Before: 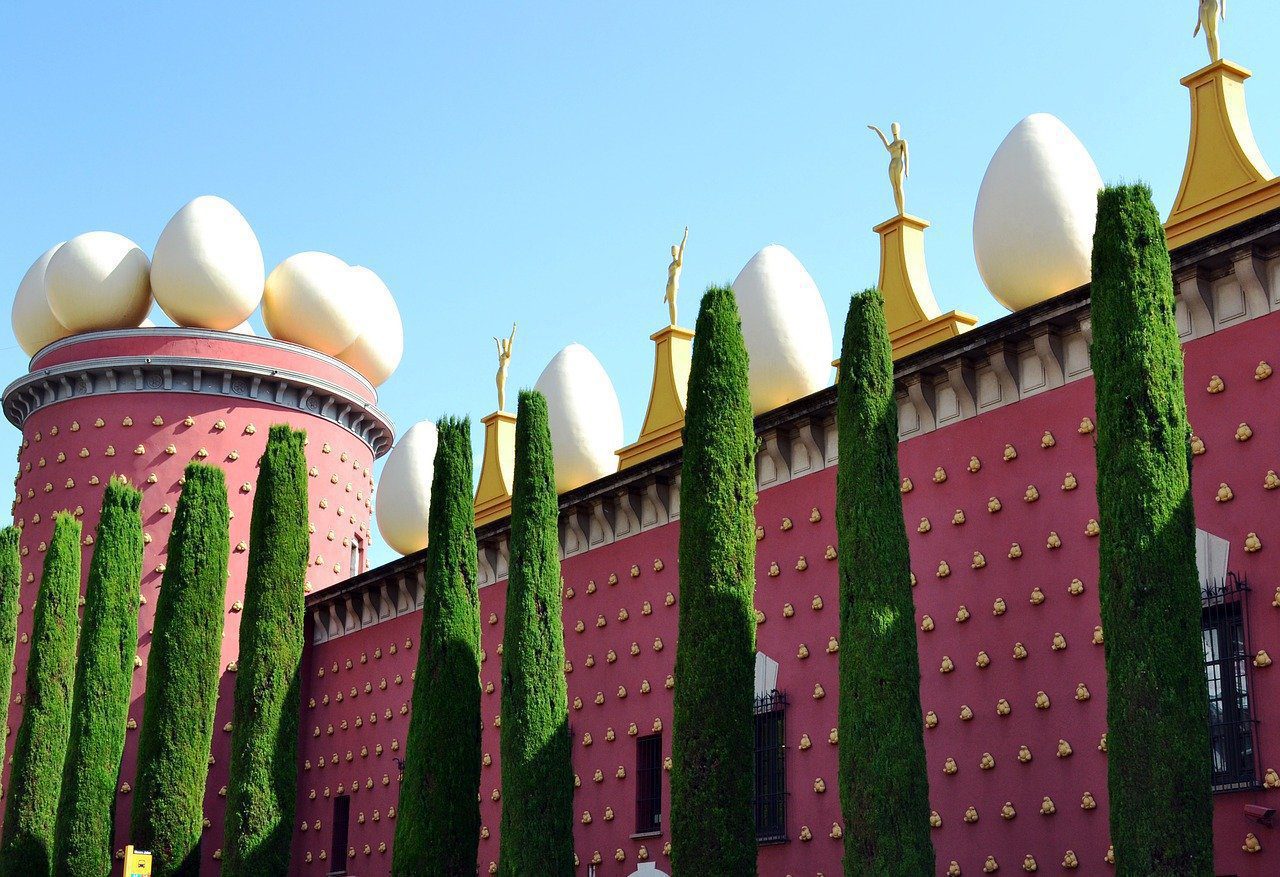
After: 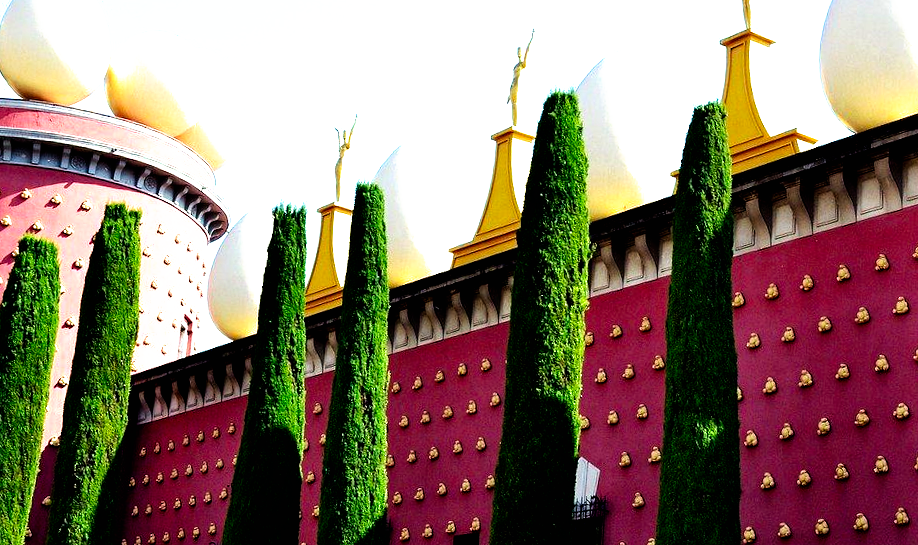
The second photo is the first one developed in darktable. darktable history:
crop and rotate: angle -3.37°, left 9.79%, top 20.73%, right 12.42%, bottom 11.82%
exposure: exposure 0.178 EV, compensate exposure bias true, compensate highlight preservation false
tone equalizer: on, module defaults
velvia: strength 9.25%
filmic rgb: black relative exposure -8.2 EV, white relative exposure 2.2 EV, threshold 3 EV, hardness 7.11, latitude 85.74%, contrast 1.696, highlights saturation mix -4%, shadows ↔ highlights balance -2.69%, preserve chrominance no, color science v5 (2021), contrast in shadows safe, contrast in highlights safe, enable highlight reconstruction true
